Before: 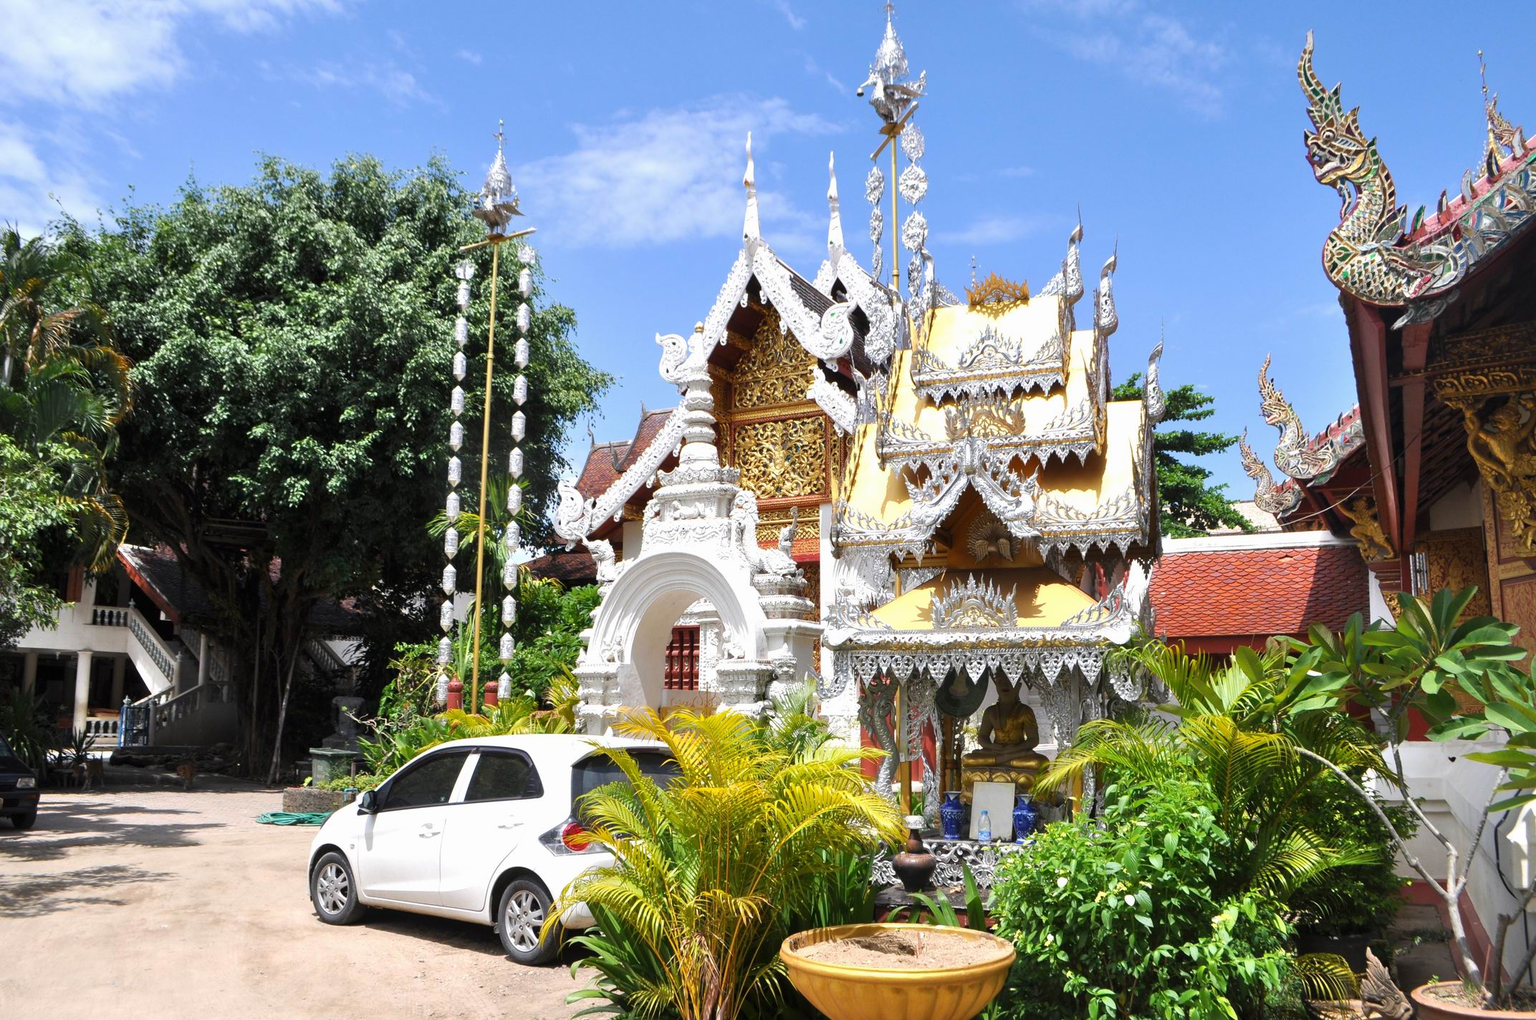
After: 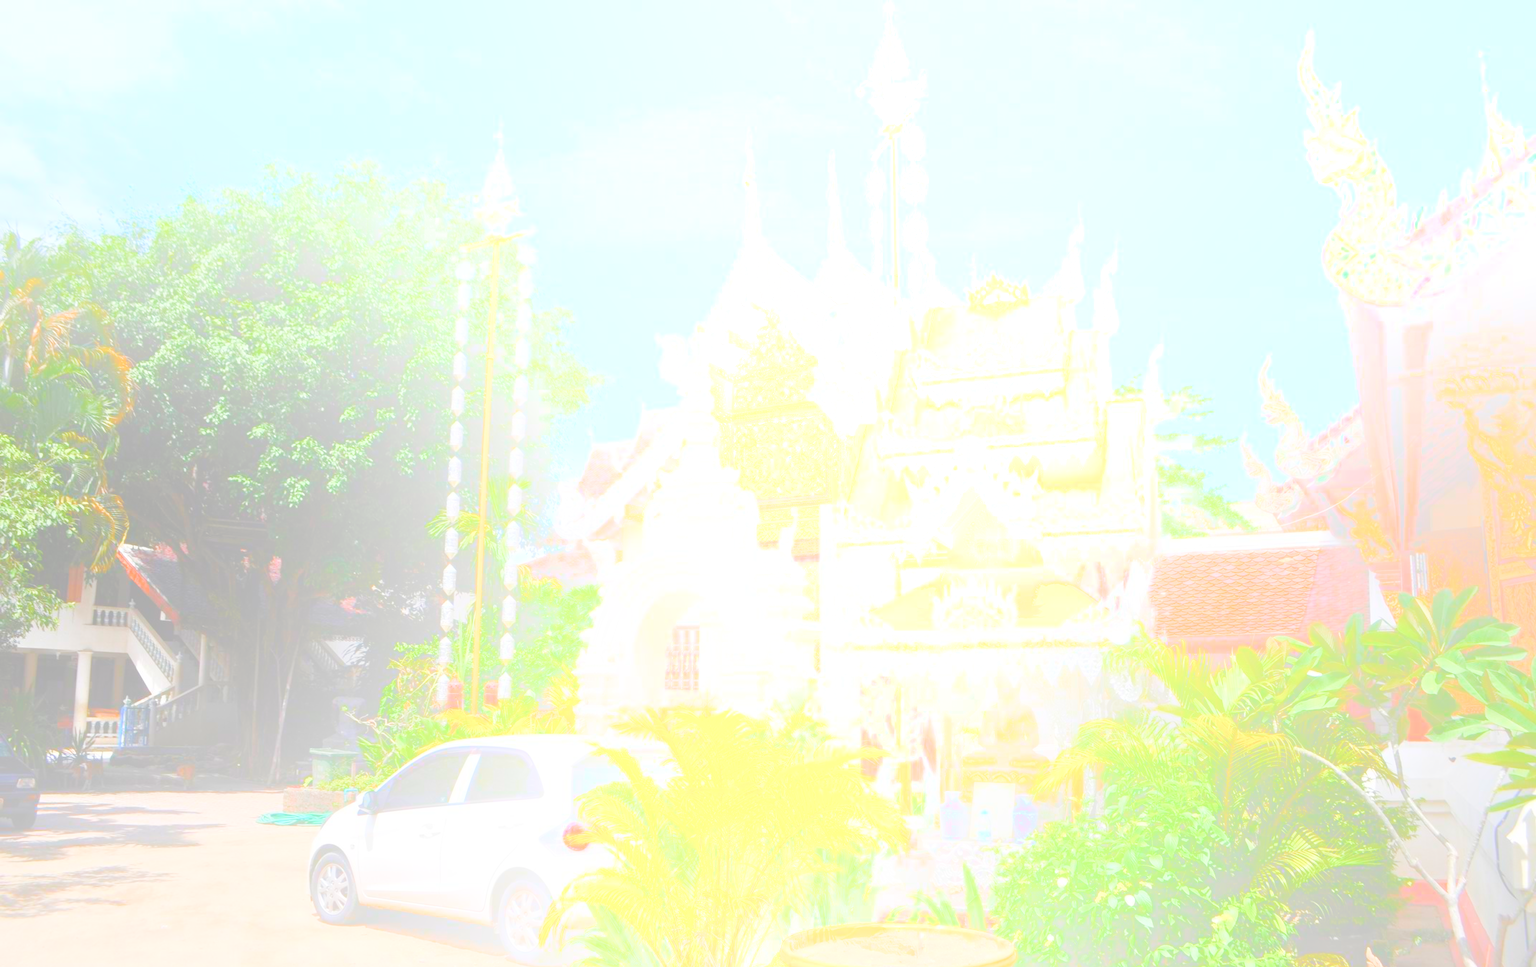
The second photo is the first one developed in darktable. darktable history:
color balance rgb: perceptual saturation grading › global saturation 20%, perceptual saturation grading › highlights -50%, perceptual saturation grading › shadows 30%
crop and rotate: top 0%, bottom 5.097%
bloom: size 85%, threshold 5%, strength 85%
